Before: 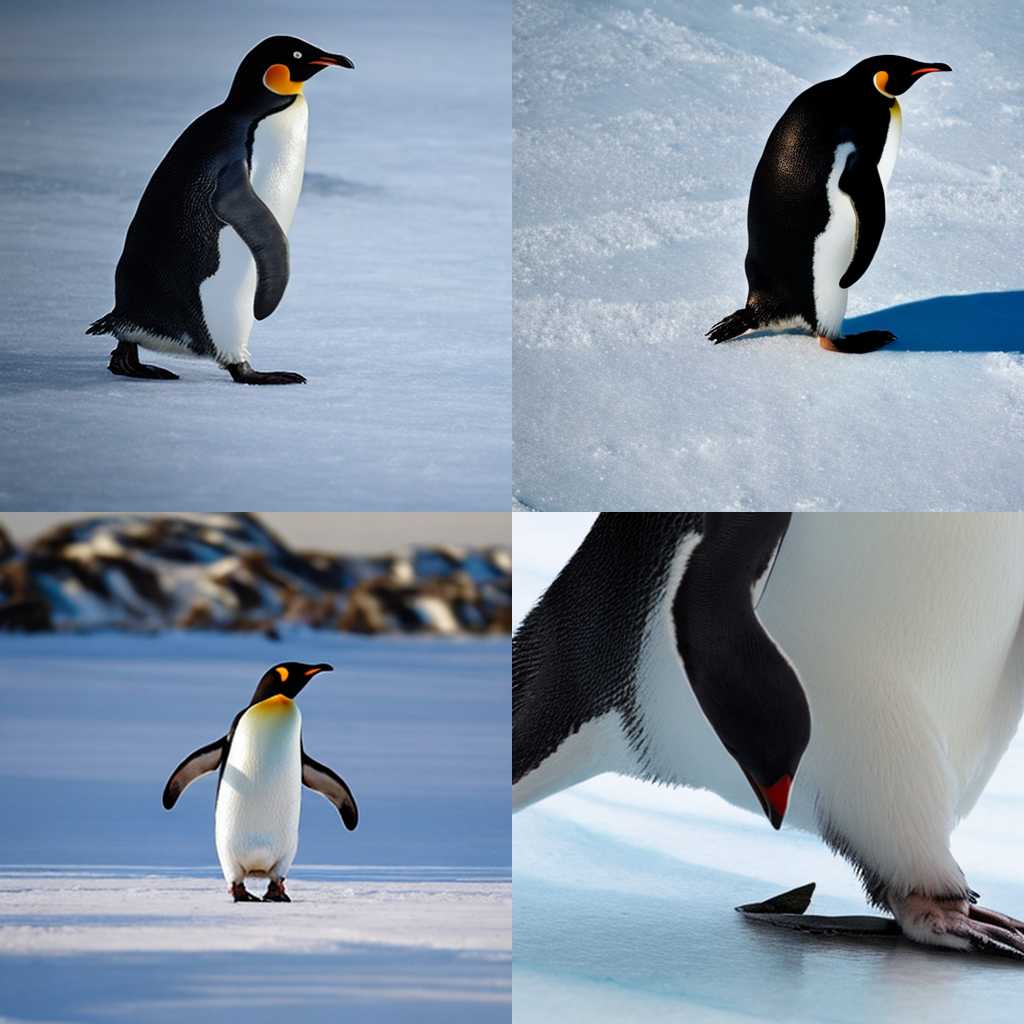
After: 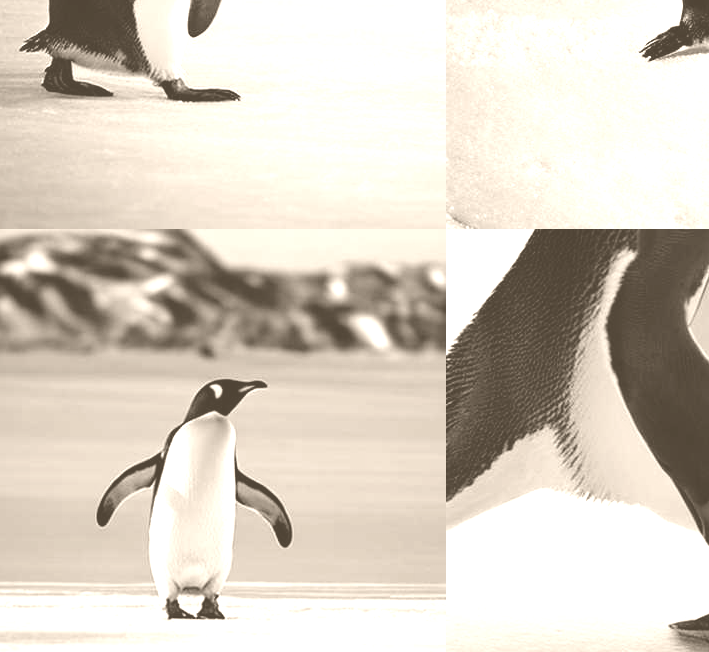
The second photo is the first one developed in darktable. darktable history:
colorize: hue 34.49°, saturation 35.33%, source mix 100%, version 1
crop: left 6.488%, top 27.668%, right 24.183%, bottom 8.656%
